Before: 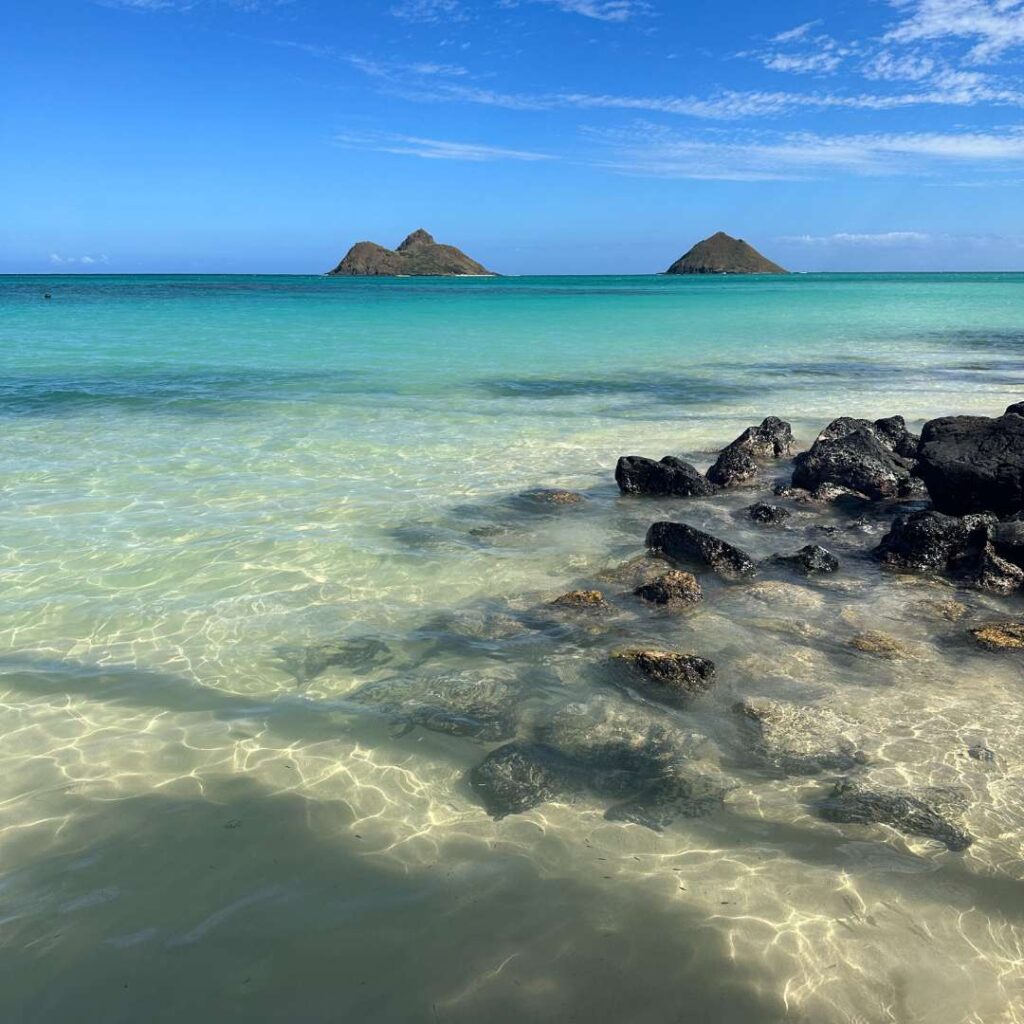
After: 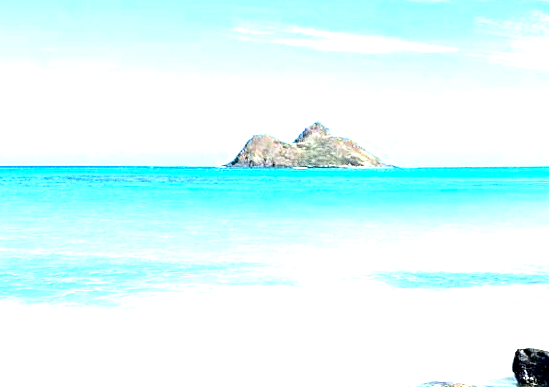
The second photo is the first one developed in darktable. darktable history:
crop: left 10.121%, top 10.631%, right 36.218%, bottom 51.526%
tone equalizer: -8 EV -0.75 EV, -7 EV -0.7 EV, -6 EV -0.6 EV, -5 EV -0.4 EV, -3 EV 0.4 EV, -2 EV 0.6 EV, -1 EV 0.7 EV, +0 EV 0.75 EV, edges refinement/feathering 500, mask exposure compensation -1.57 EV, preserve details no
grain: coarseness 0.09 ISO, strength 40%
exposure: black level correction 0.005, exposure 2.084 EV, compensate highlight preservation false
